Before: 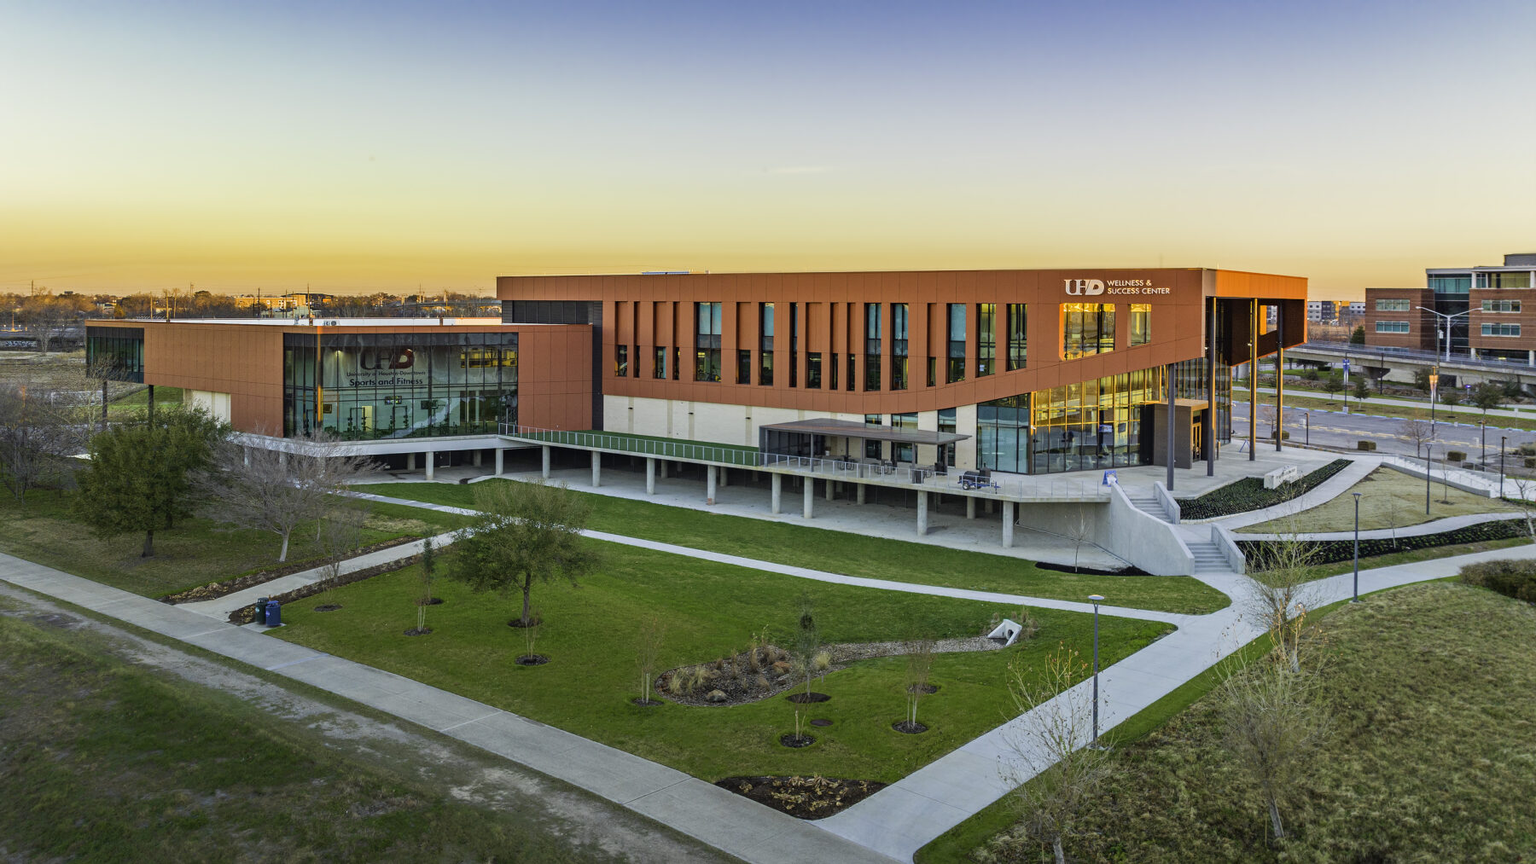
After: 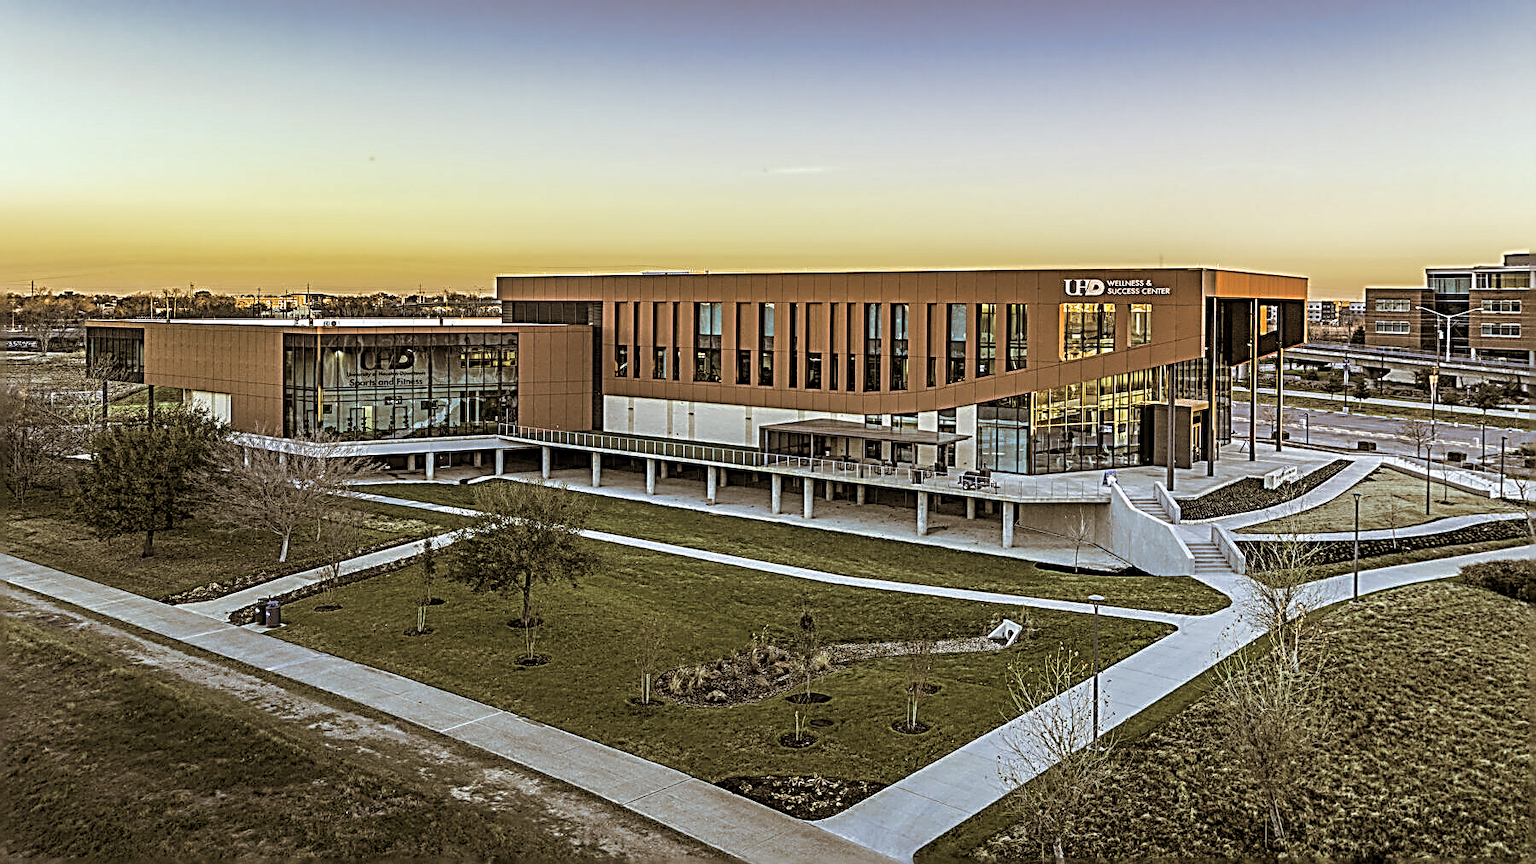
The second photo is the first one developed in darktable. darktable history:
split-toning: shadows › hue 37.98°, highlights › hue 185.58°, balance -55.261
local contrast: detail 150%
shadows and highlights: shadows 25, highlights -25
sharpen: radius 3.158, amount 1.731
